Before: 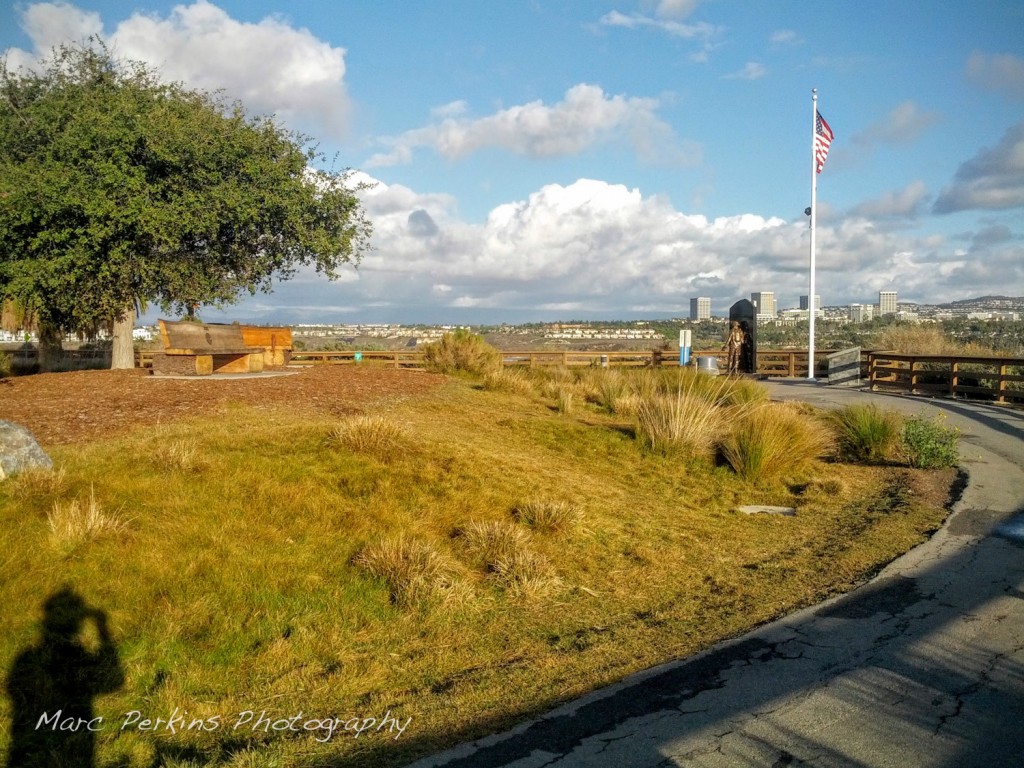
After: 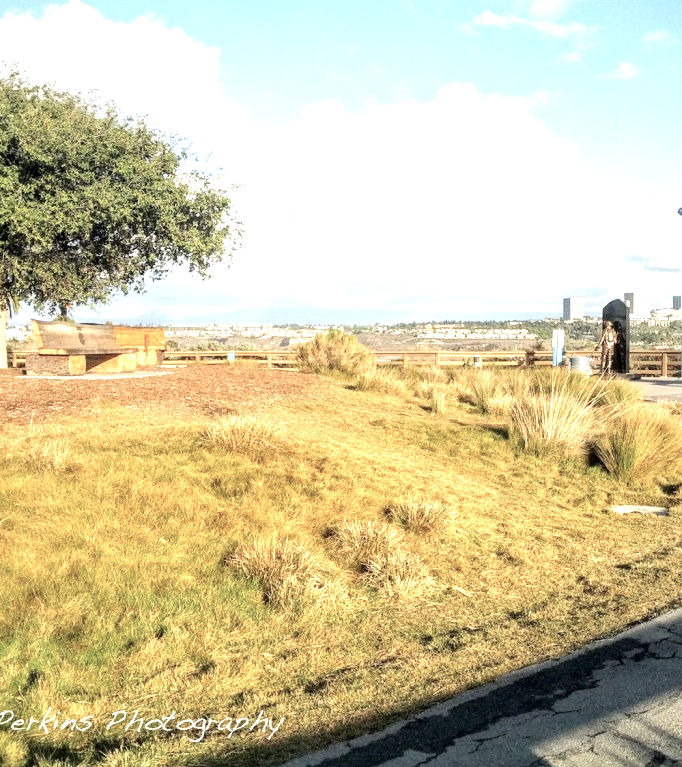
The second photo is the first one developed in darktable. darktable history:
crop and rotate: left 12.484%, right 20.899%
exposure: black level correction 0.001, exposure 1.399 EV, compensate highlight preservation false
contrast brightness saturation: contrast 0.096, saturation -0.365
